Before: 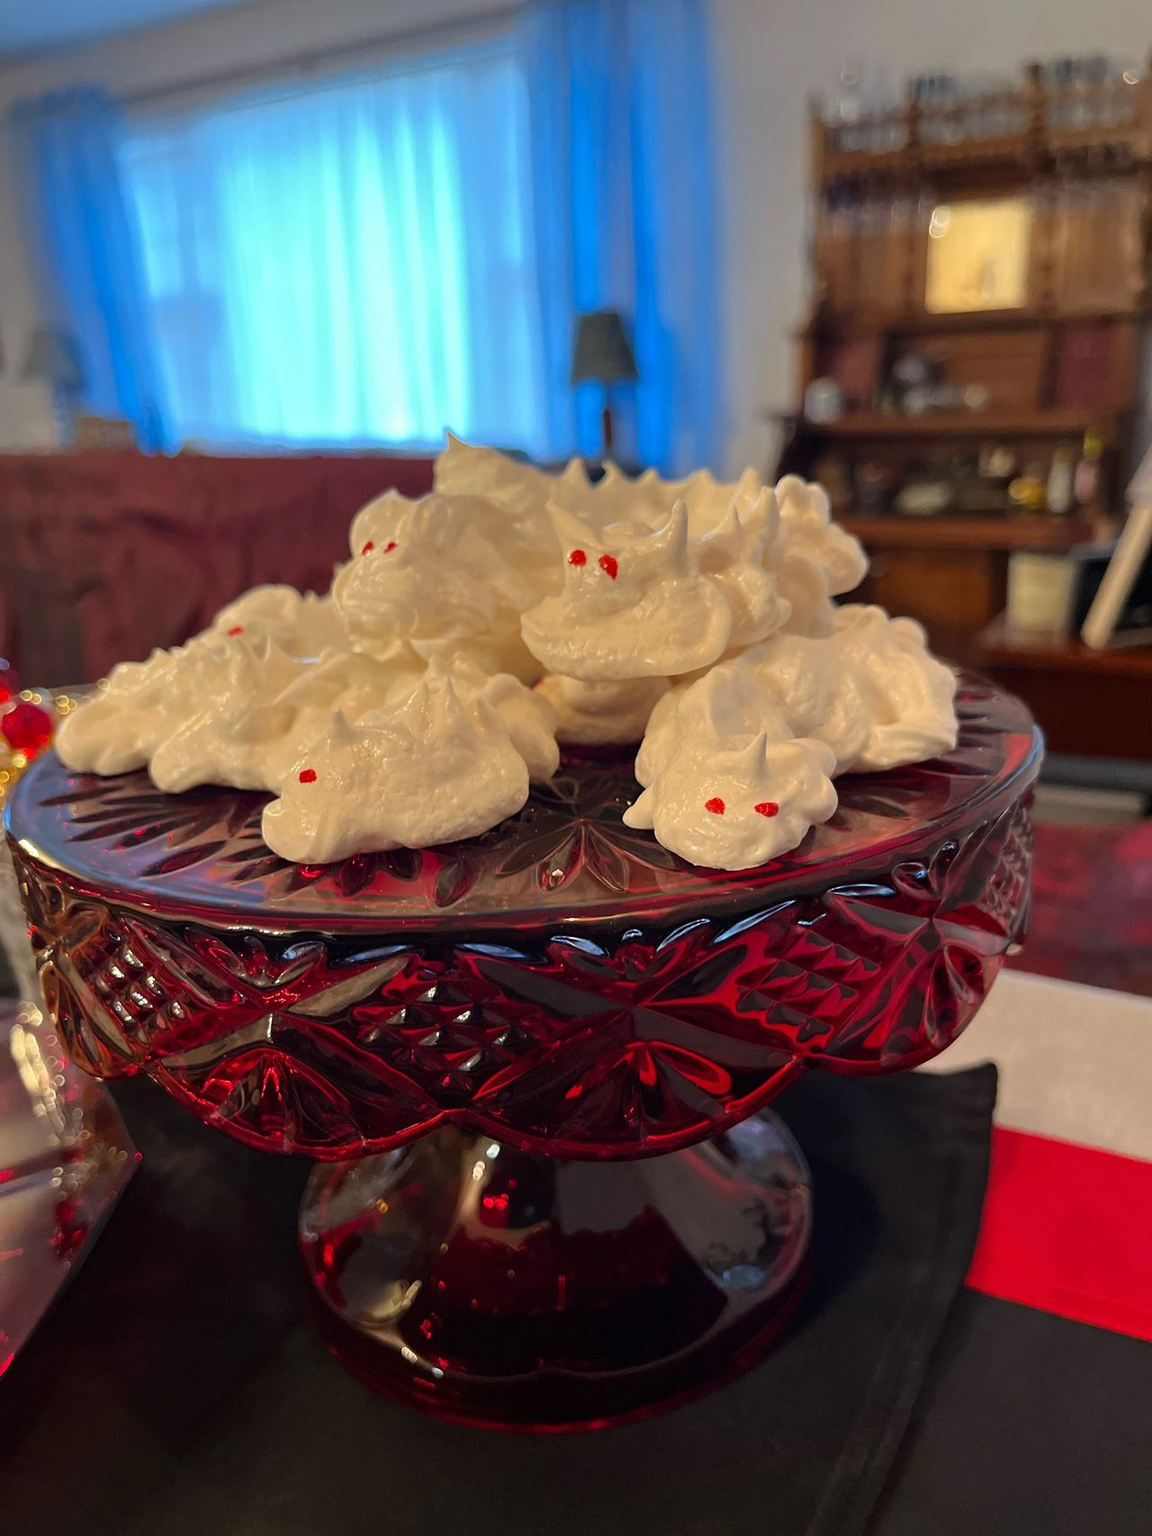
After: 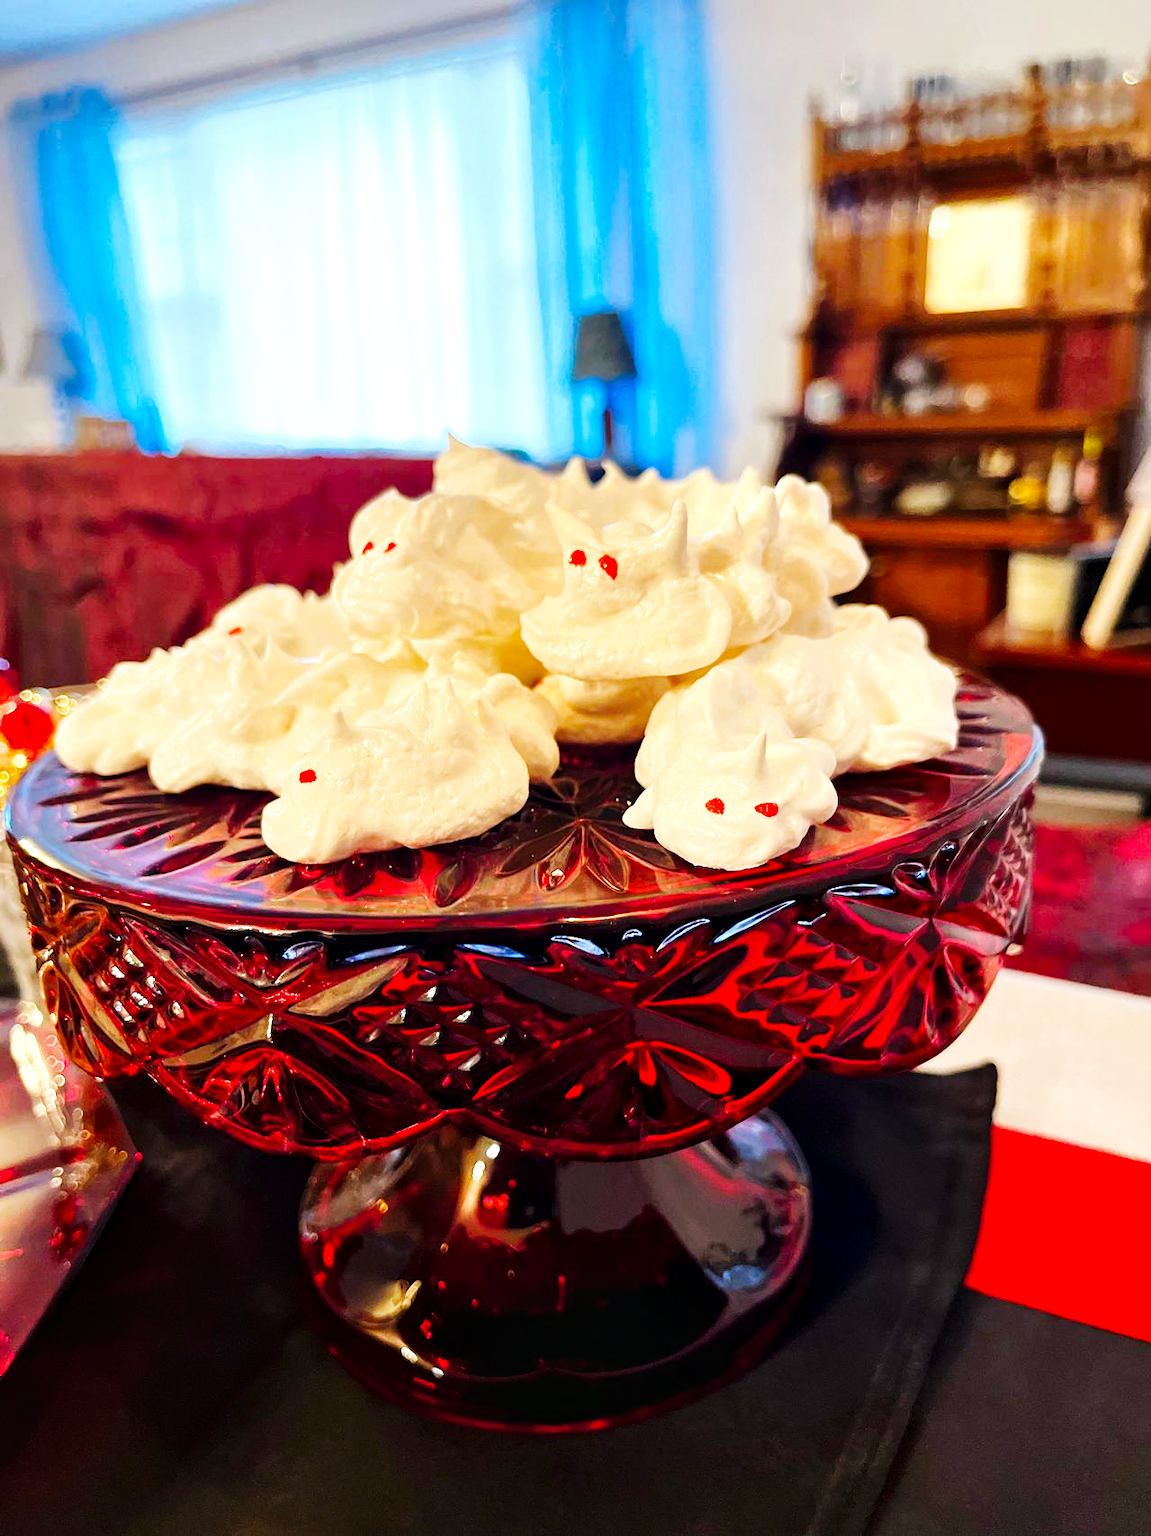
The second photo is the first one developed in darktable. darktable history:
local contrast: mode bilateral grid, contrast 20, coarseness 50, detail 130%, midtone range 0.2
base curve: curves: ch0 [(0, 0.003) (0.001, 0.002) (0.006, 0.004) (0.02, 0.022) (0.048, 0.086) (0.094, 0.234) (0.162, 0.431) (0.258, 0.629) (0.385, 0.8) (0.548, 0.918) (0.751, 0.988) (1, 1)], preserve colors none
color balance rgb: linear chroma grading › shadows 32%, linear chroma grading › global chroma -2%, linear chroma grading › mid-tones 4%, perceptual saturation grading › global saturation -2%, perceptual saturation grading › highlights -8%, perceptual saturation grading › mid-tones 8%, perceptual saturation grading › shadows 4%, perceptual brilliance grading › highlights 8%, perceptual brilliance grading › mid-tones 4%, perceptual brilliance grading › shadows 2%, global vibrance 16%, saturation formula JzAzBz (2021)
